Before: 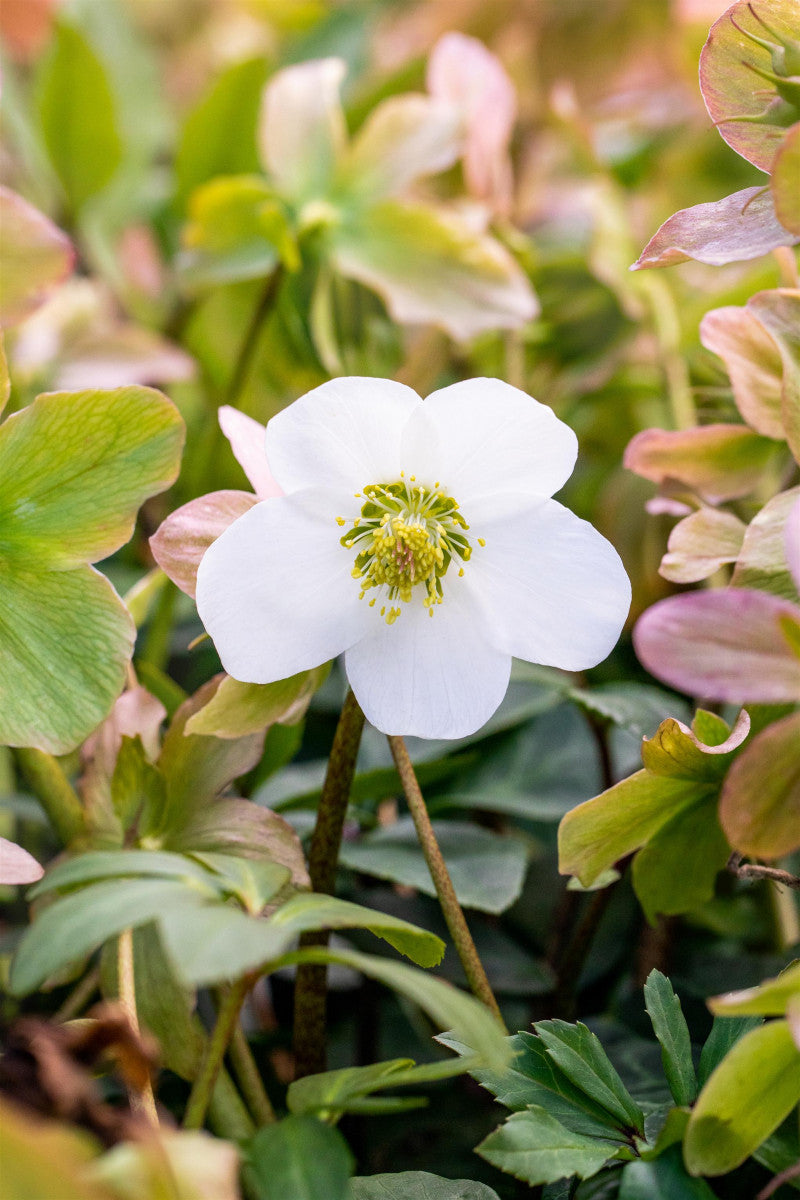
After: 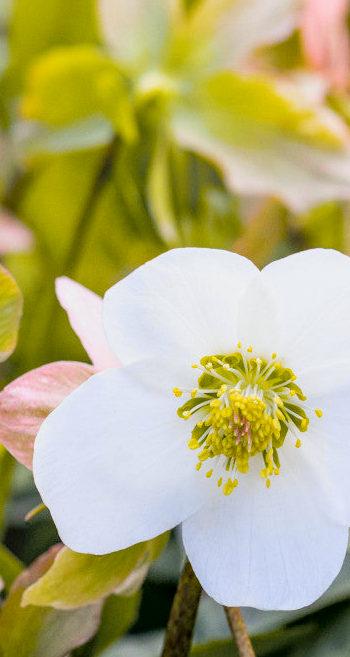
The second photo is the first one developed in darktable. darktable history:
crop: left 20.431%, top 10.816%, right 35.755%, bottom 34.371%
tone curve: curves: ch0 [(0, 0) (0.07, 0.052) (0.23, 0.254) (0.486, 0.53) (0.822, 0.825) (0.994, 0.955)]; ch1 [(0, 0) (0.226, 0.261) (0.379, 0.442) (0.469, 0.472) (0.495, 0.495) (0.514, 0.504) (0.561, 0.568) (0.59, 0.612) (1, 1)]; ch2 [(0, 0) (0.269, 0.299) (0.459, 0.441) (0.498, 0.499) (0.523, 0.52) (0.586, 0.569) (0.635, 0.617) (0.659, 0.681) (0.718, 0.764) (1, 1)], color space Lab, independent channels, preserve colors none
haze removal: adaptive false
